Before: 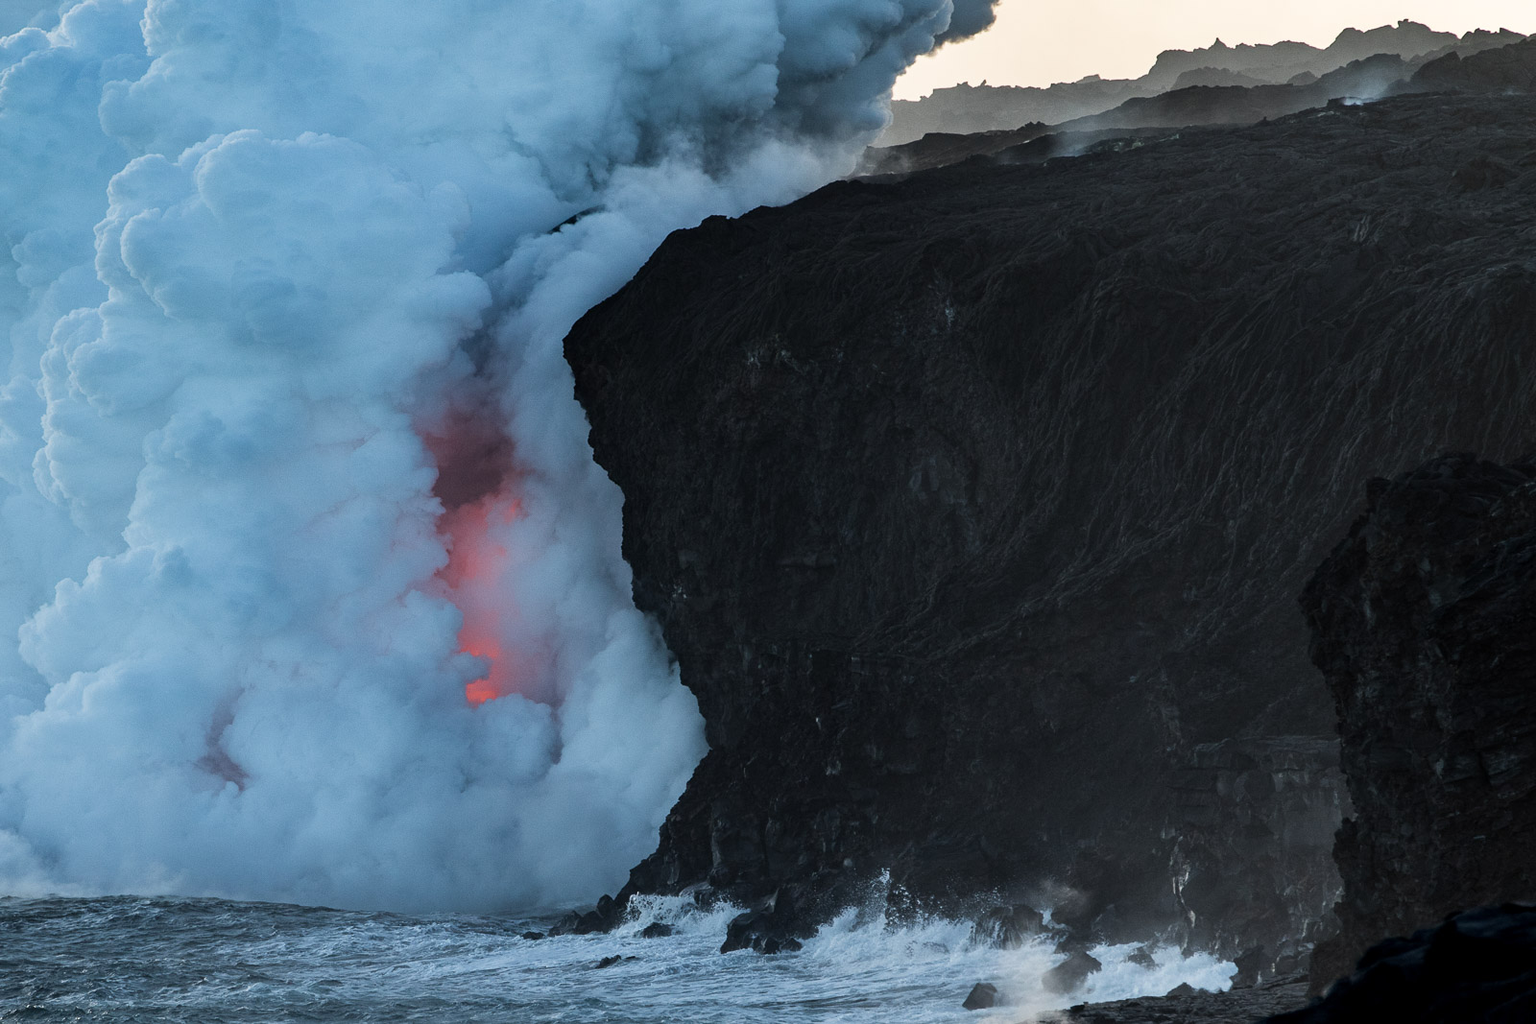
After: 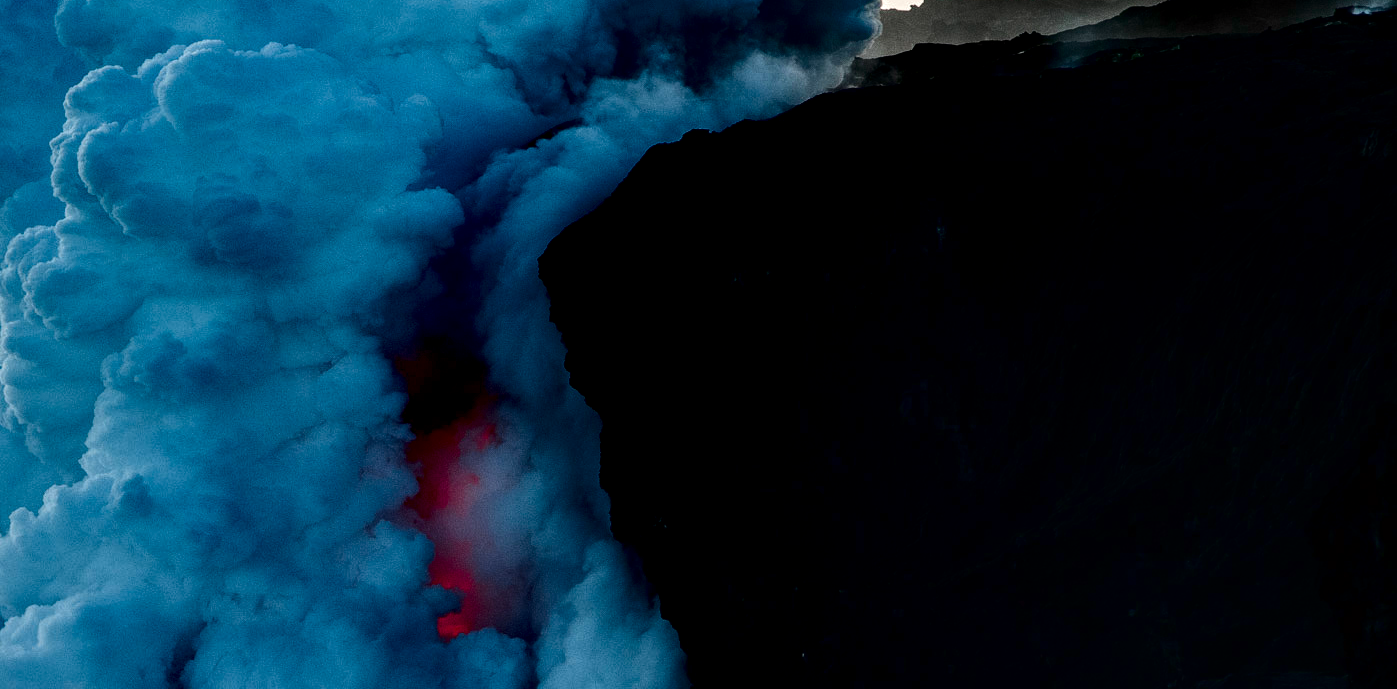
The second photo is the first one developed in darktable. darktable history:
contrast brightness saturation: contrast 0.09, brightness -0.59, saturation 0.17
crop: left 3.015%, top 8.969%, right 9.647%, bottom 26.457%
local contrast: highlights 60%, shadows 60%, detail 160%
tone curve: curves: ch0 [(0, 0) (0.068, 0.031) (0.183, 0.13) (0.341, 0.319) (0.547, 0.545) (0.828, 0.817) (1, 0.968)]; ch1 [(0, 0) (0.23, 0.166) (0.34, 0.308) (0.371, 0.337) (0.429, 0.408) (0.477, 0.466) (0.499, 0.5) (0.529, 0.528) (0.559, 0.578) (0.743, 0.798) (1, 1)]; ch2 [(0, 0) (0.431, 0.419) (0.495, 0.502) (0.524, 0.525) (0.568, 0.543) (0.6, 0.597) (0.634, 0.644) (0.728, 0.722) (1, 1)], color space Lab, independent channels, preserve colors none
